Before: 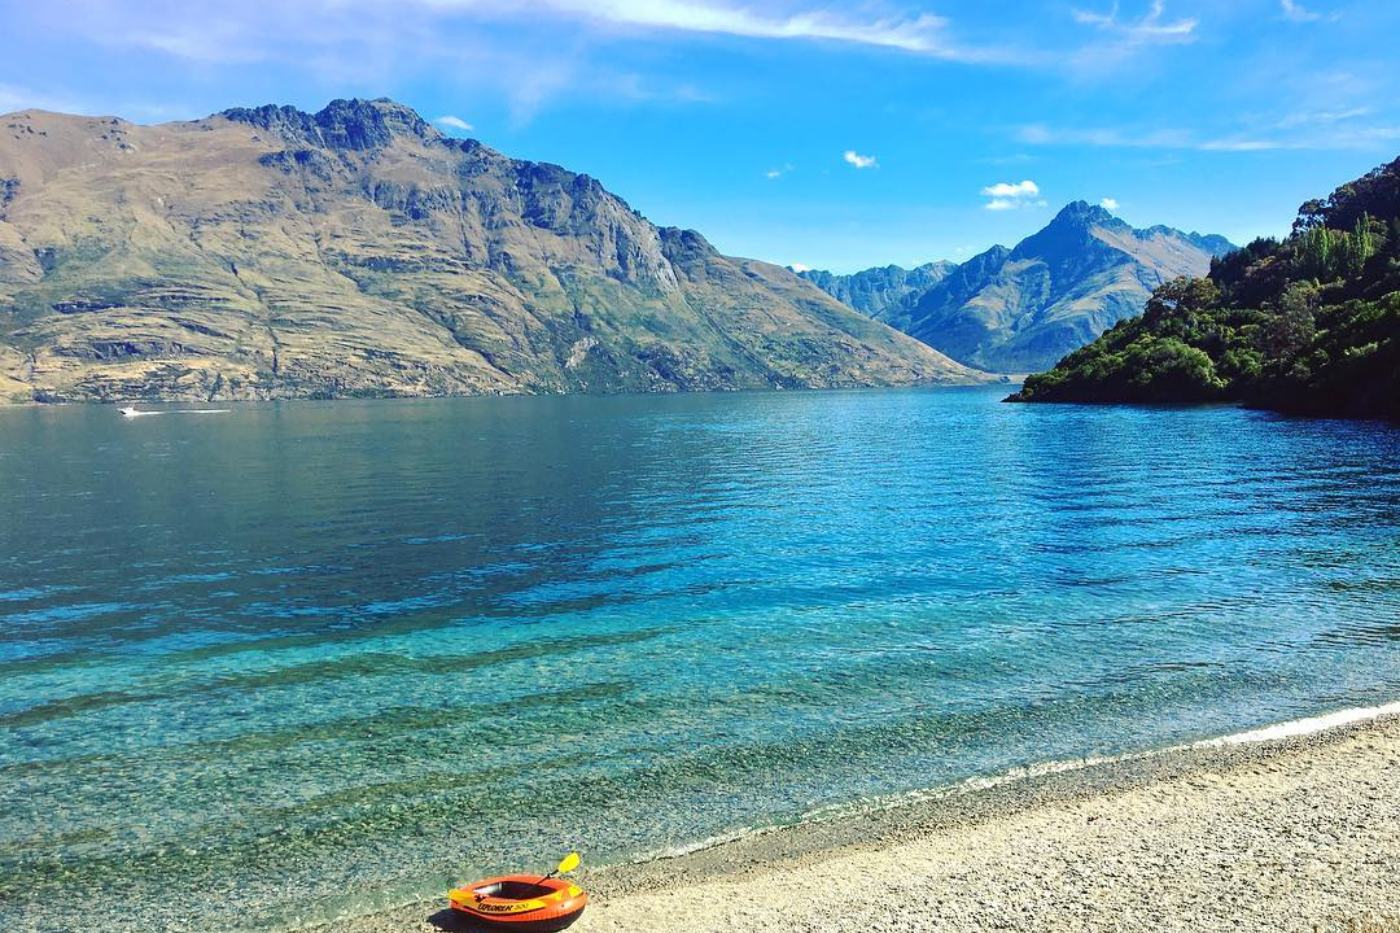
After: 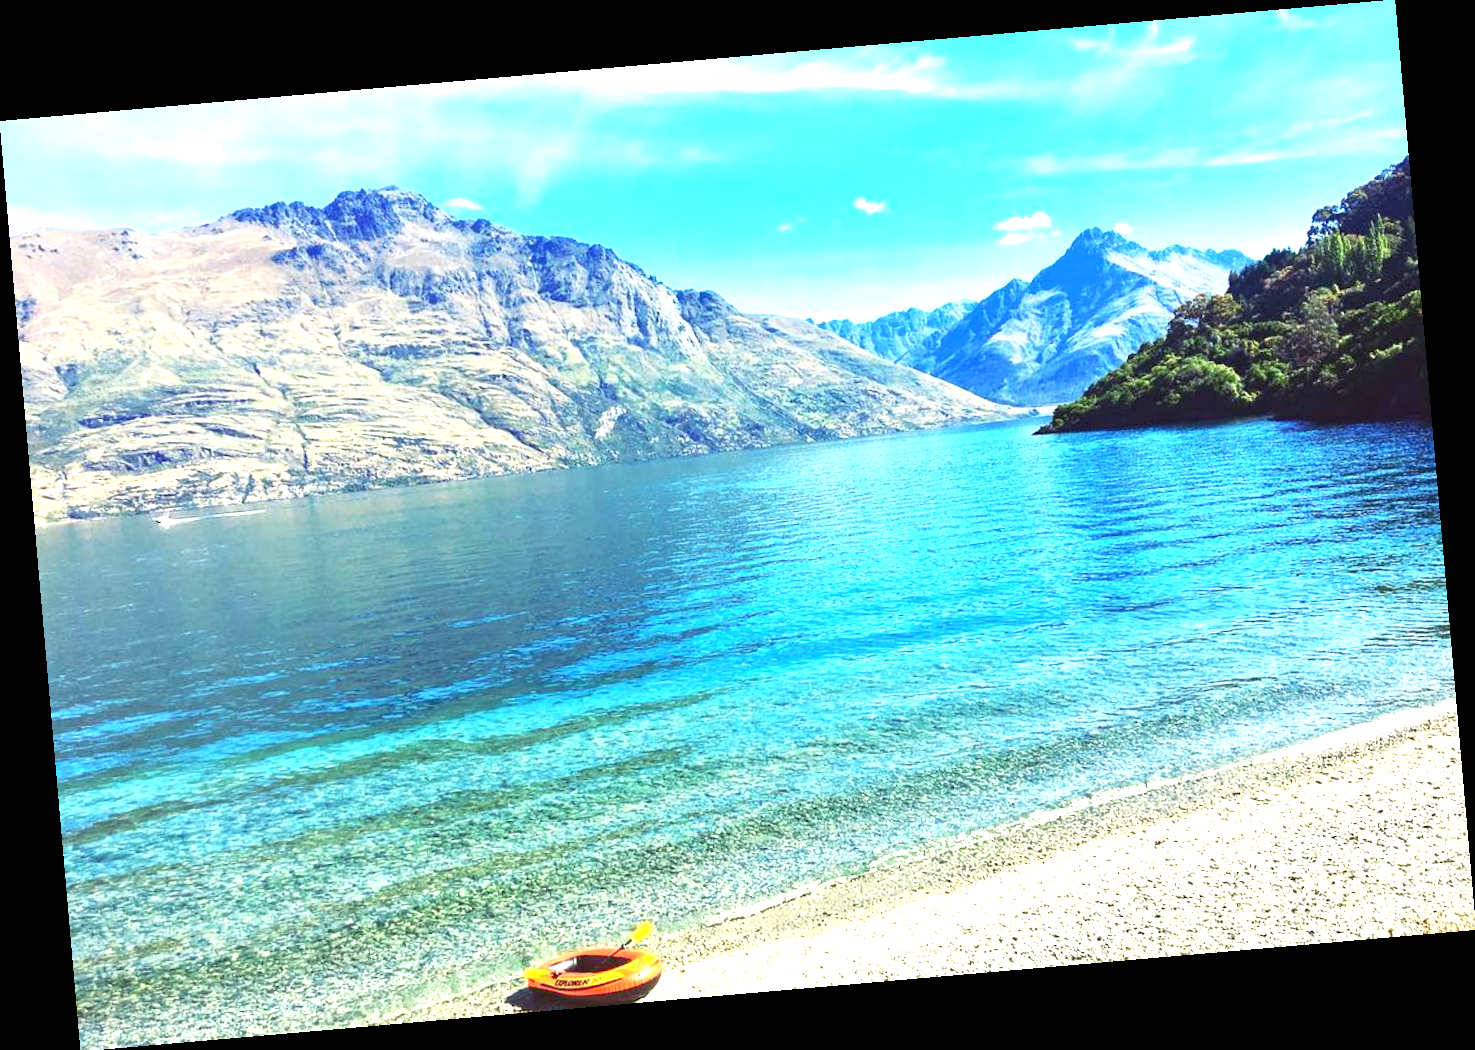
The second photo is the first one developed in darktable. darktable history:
rotate and perspective: rotation -4.98°, automatic cropping off
exposure: black level correction 0, exposure 1.3 EV, compensate highlight preservation false
